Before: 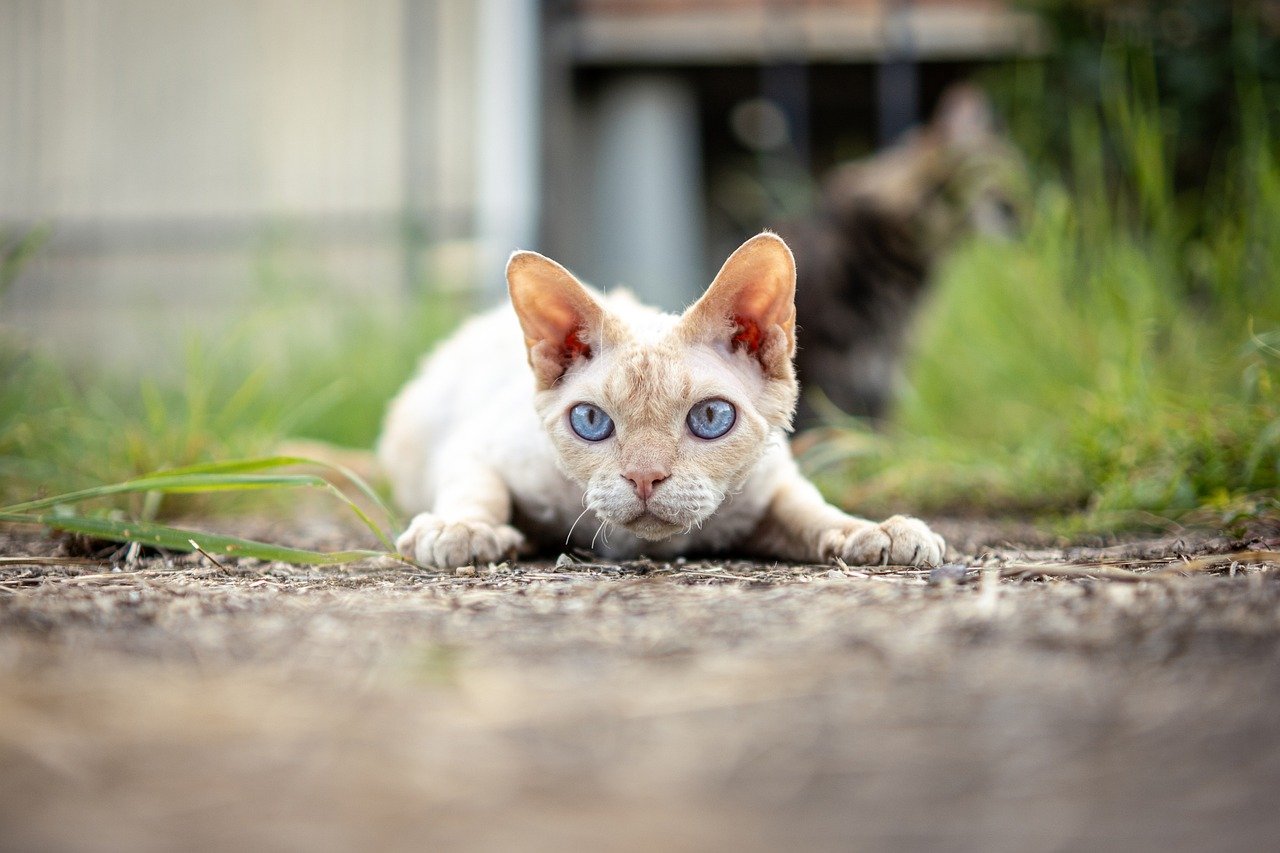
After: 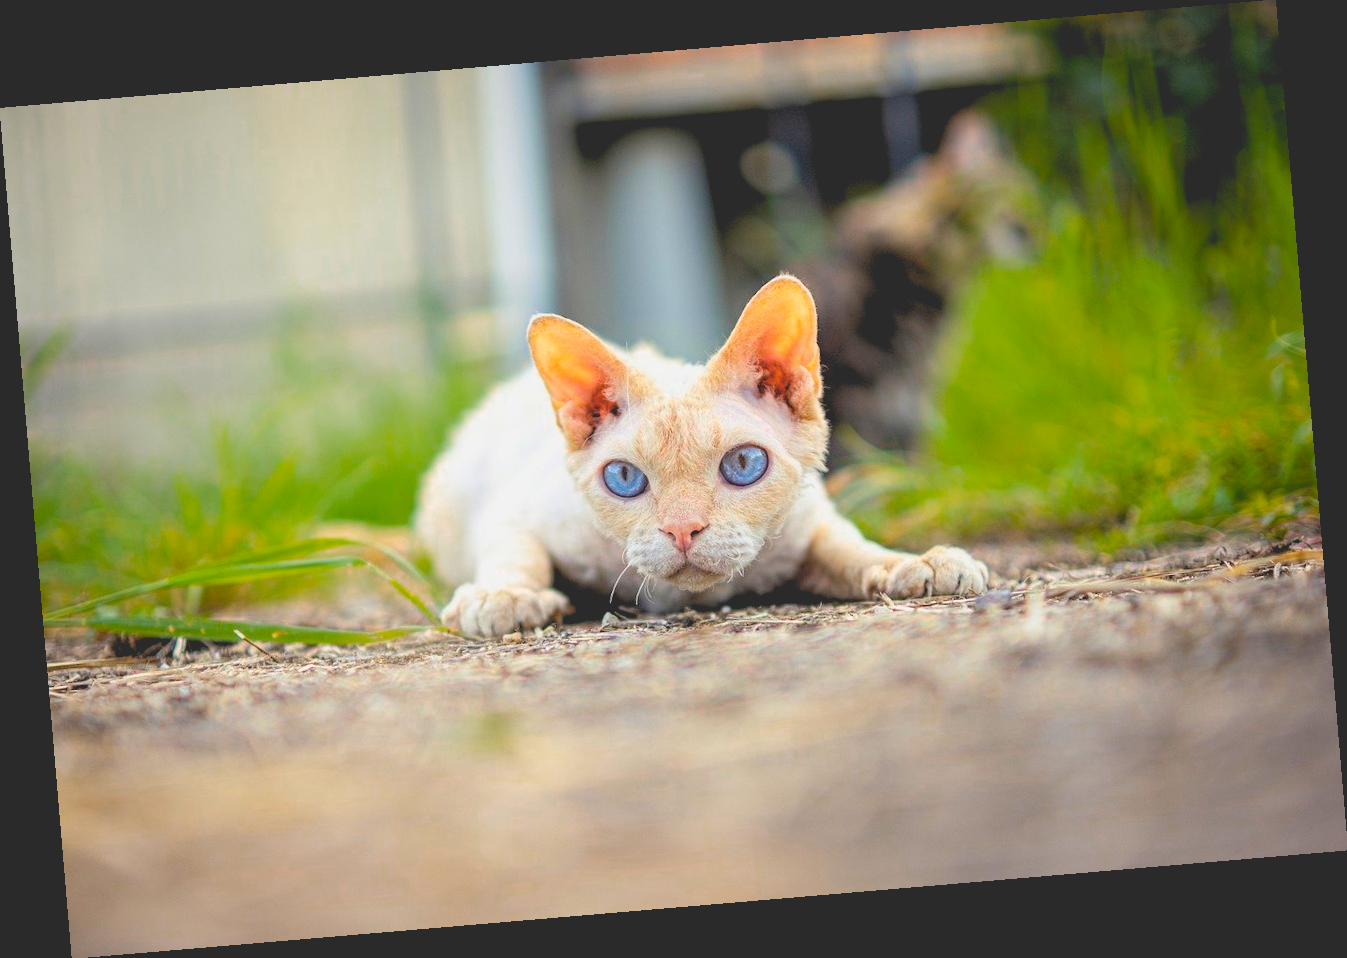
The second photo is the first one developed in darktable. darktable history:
color zones: curves: ch0 [(0, 0.465) (0.092, 0.596) (0.289, 0.464) (0.429, 0.453) (0.571, 0.464) (0.714, 0.455) (0.857, 0.462) (1, 0.465)]
tone curve: curves: ch0 [(0, 0.172) (1, 0.91)], color space Lab, independent channels, preserve colors none
color balance rgb: linear chroma grading › global chroma 15%, perceptual saturation grading › global saturation 30%
rotate and perspective: rotation -4.86°, automatic cropping off
rgb levels: levels [[0.01, 0.419, 0.839], [0, 0.5, 1], [0, 0.5, 1]]
